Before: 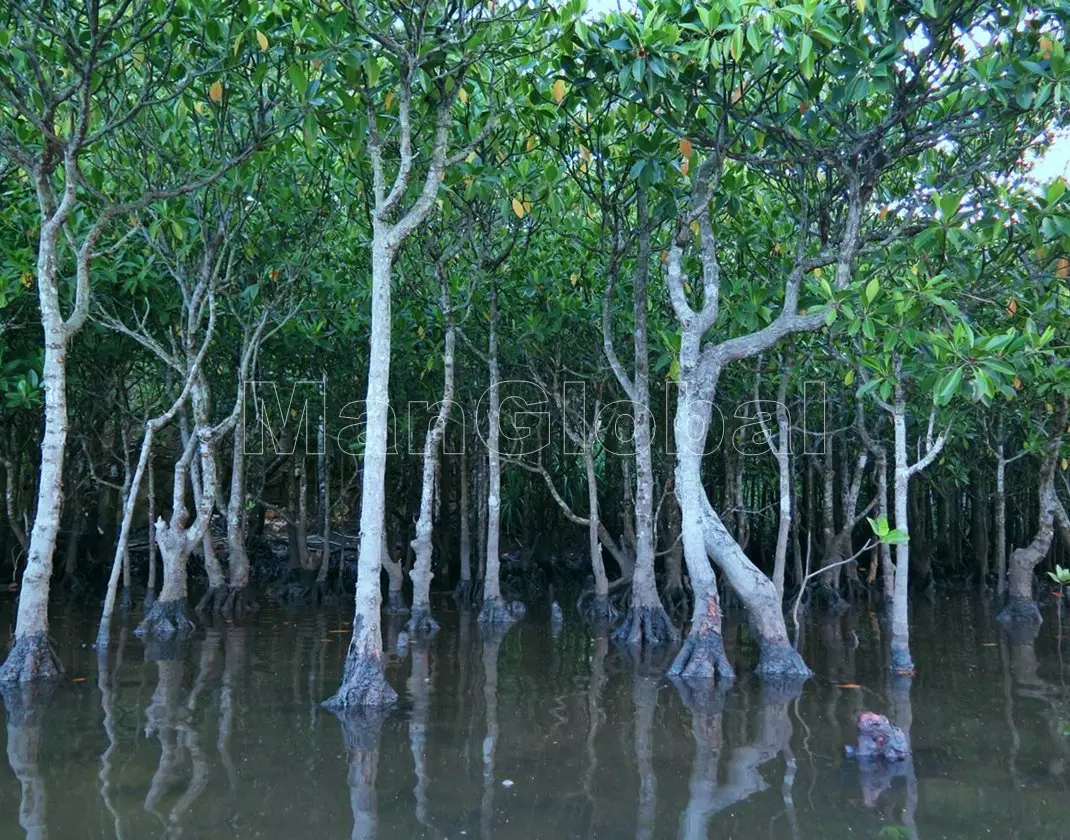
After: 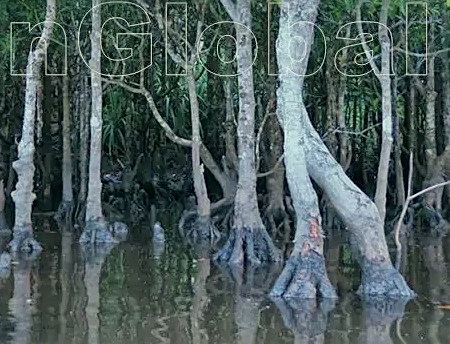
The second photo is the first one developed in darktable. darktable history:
tone equalizer: -8 EV 0.25 EV, -7 EV 0.417 EV, -6 EV 0.417 EV, -5 EV 0.25 EV, -3 EV -0.25 EV, -2 EV -0.417 EV, -1 EV -0.417 EV, +0 EV -0.25 EV, edges refinement/feathering 500, mask exposure compensation -1.57 EV, preserve details guided filter
crop: left 37.221%, top 45.169%, right 20.63%, bottom 13.777%
global tonemap: drago (1, 100), detail 1
white balance: red 1.029, blue 0.92
sharpen: on, module defaults
